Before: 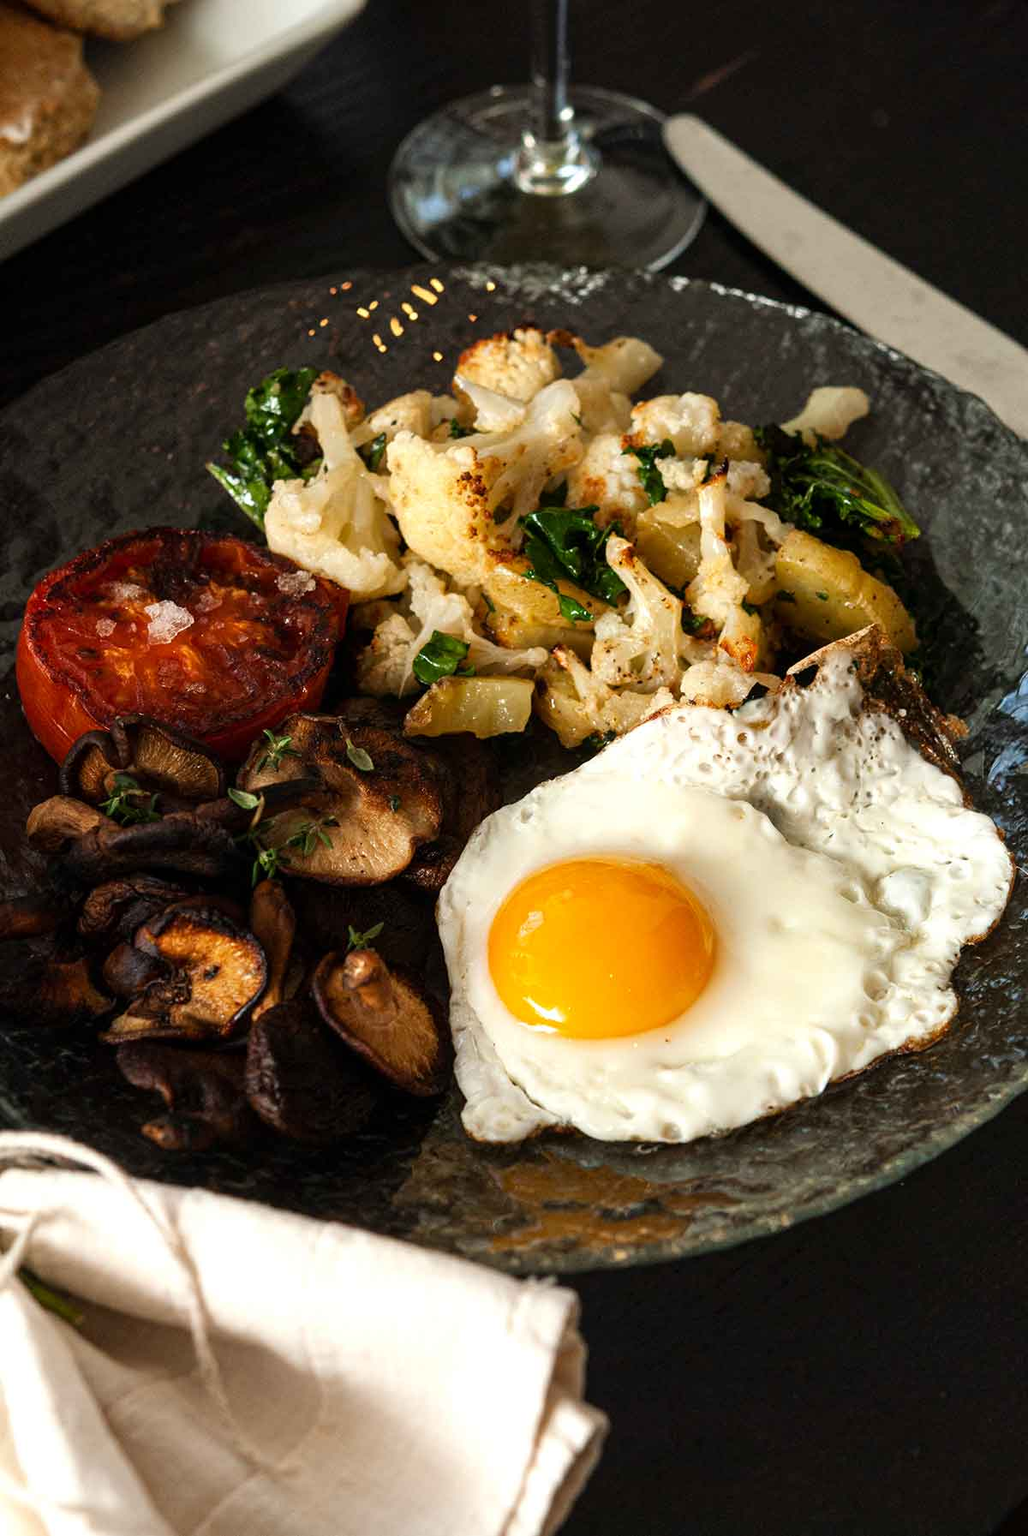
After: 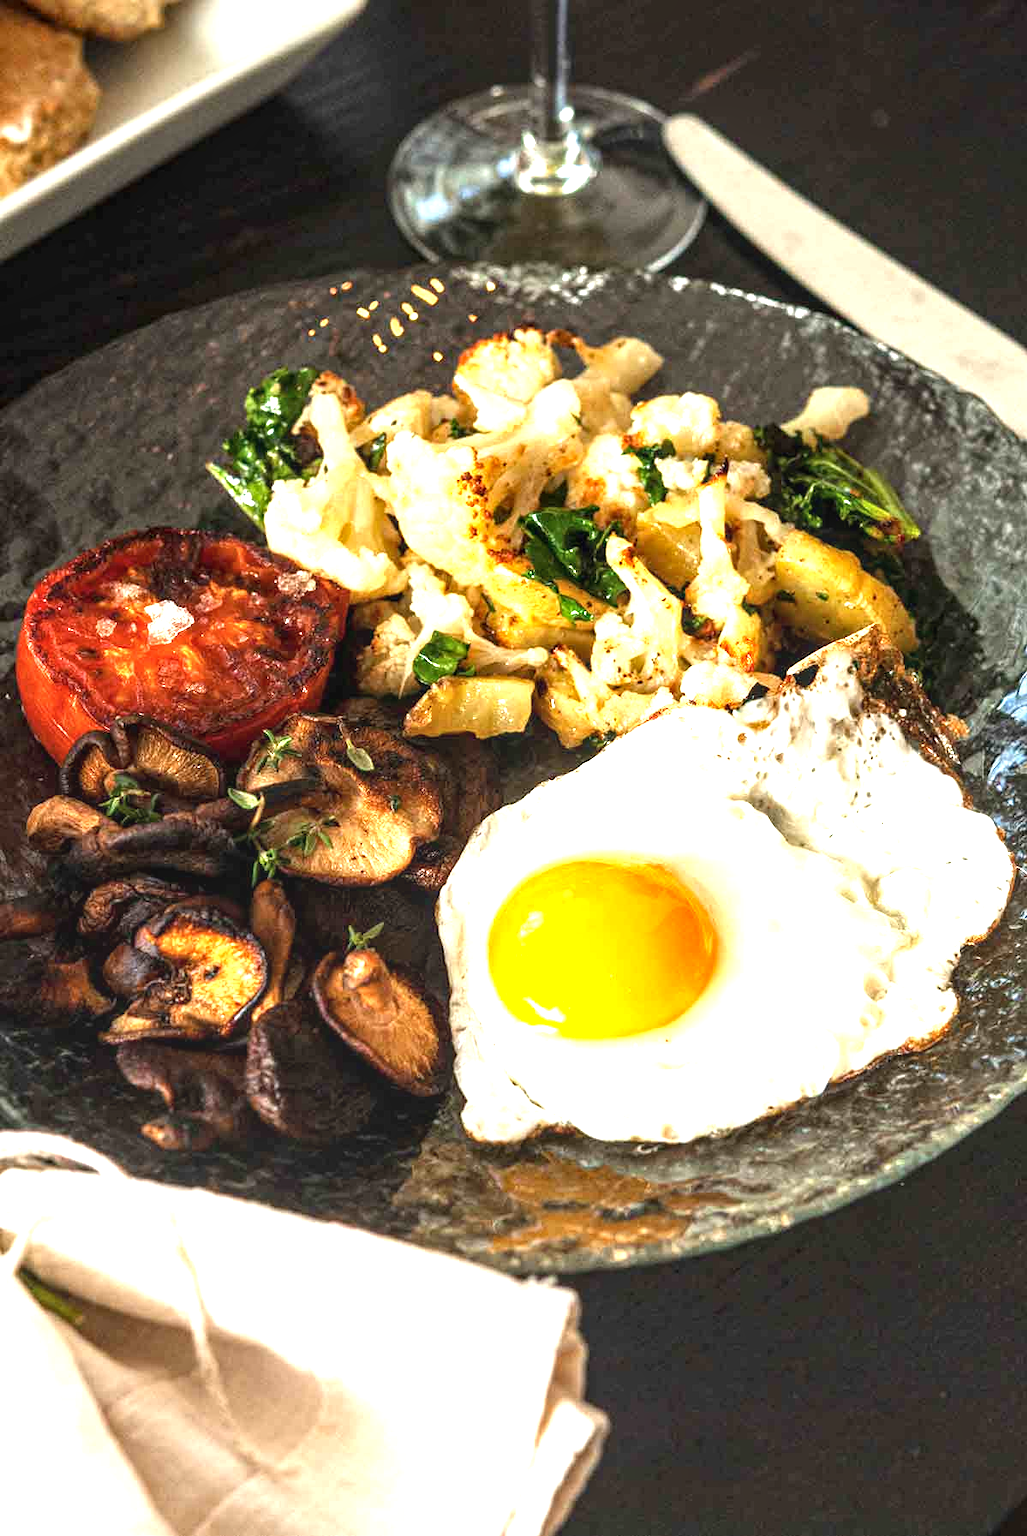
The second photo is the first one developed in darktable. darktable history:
exposure: black level correction 0, exposure 1.46 EV, compensate highlight preservation false
local contrast: on, module defaults
